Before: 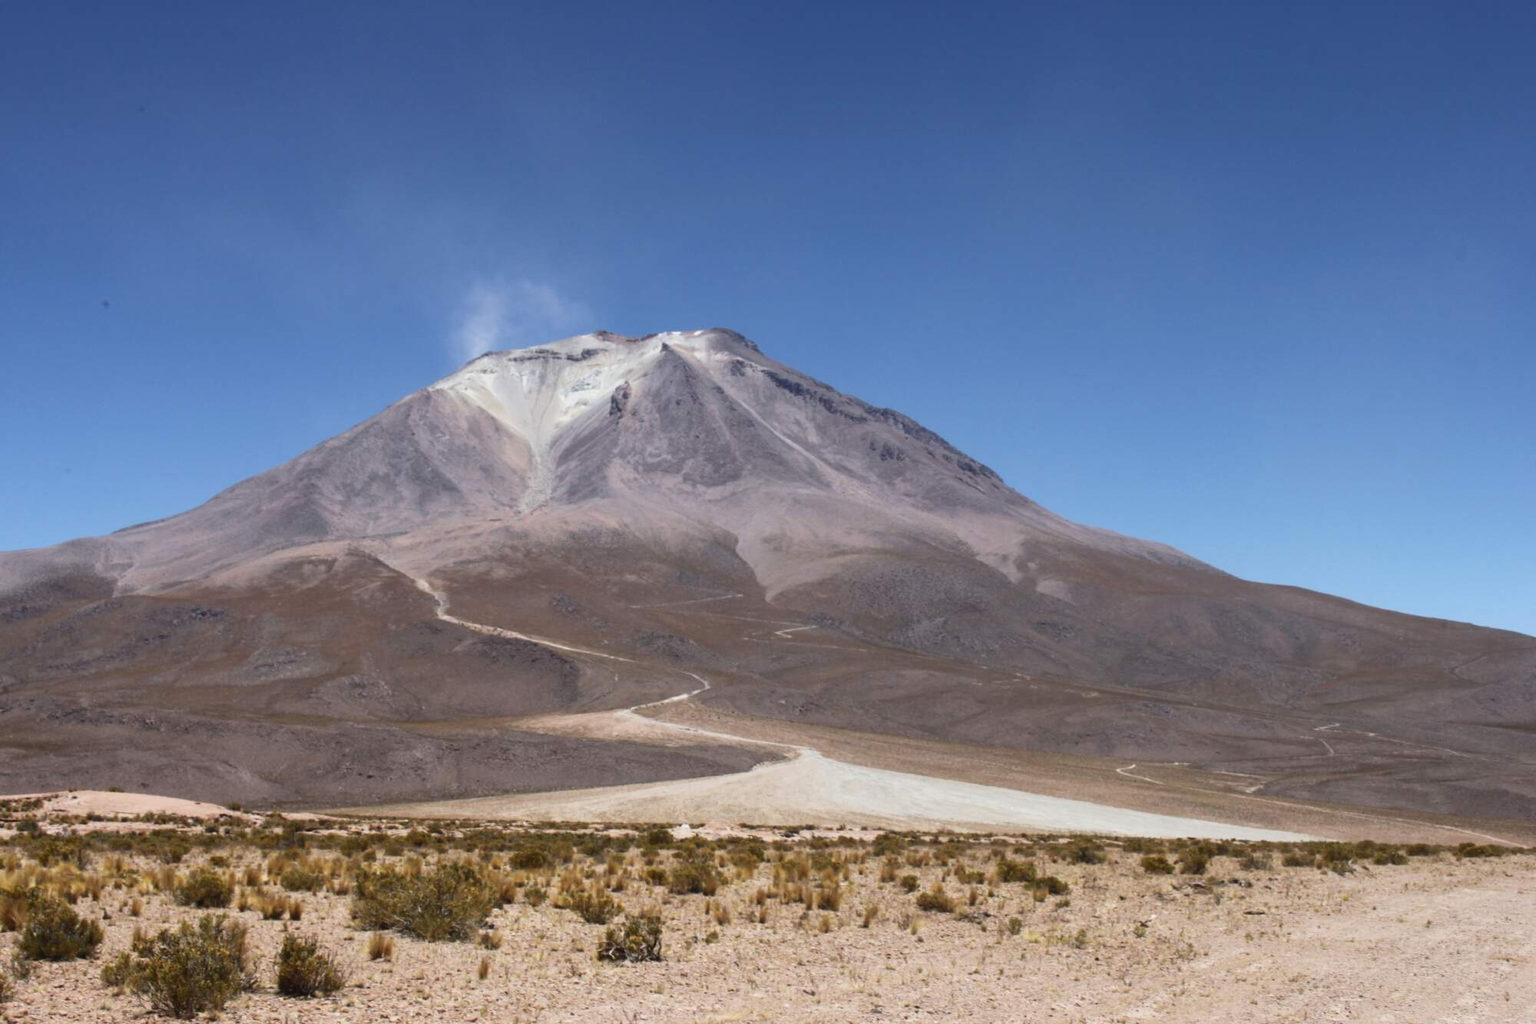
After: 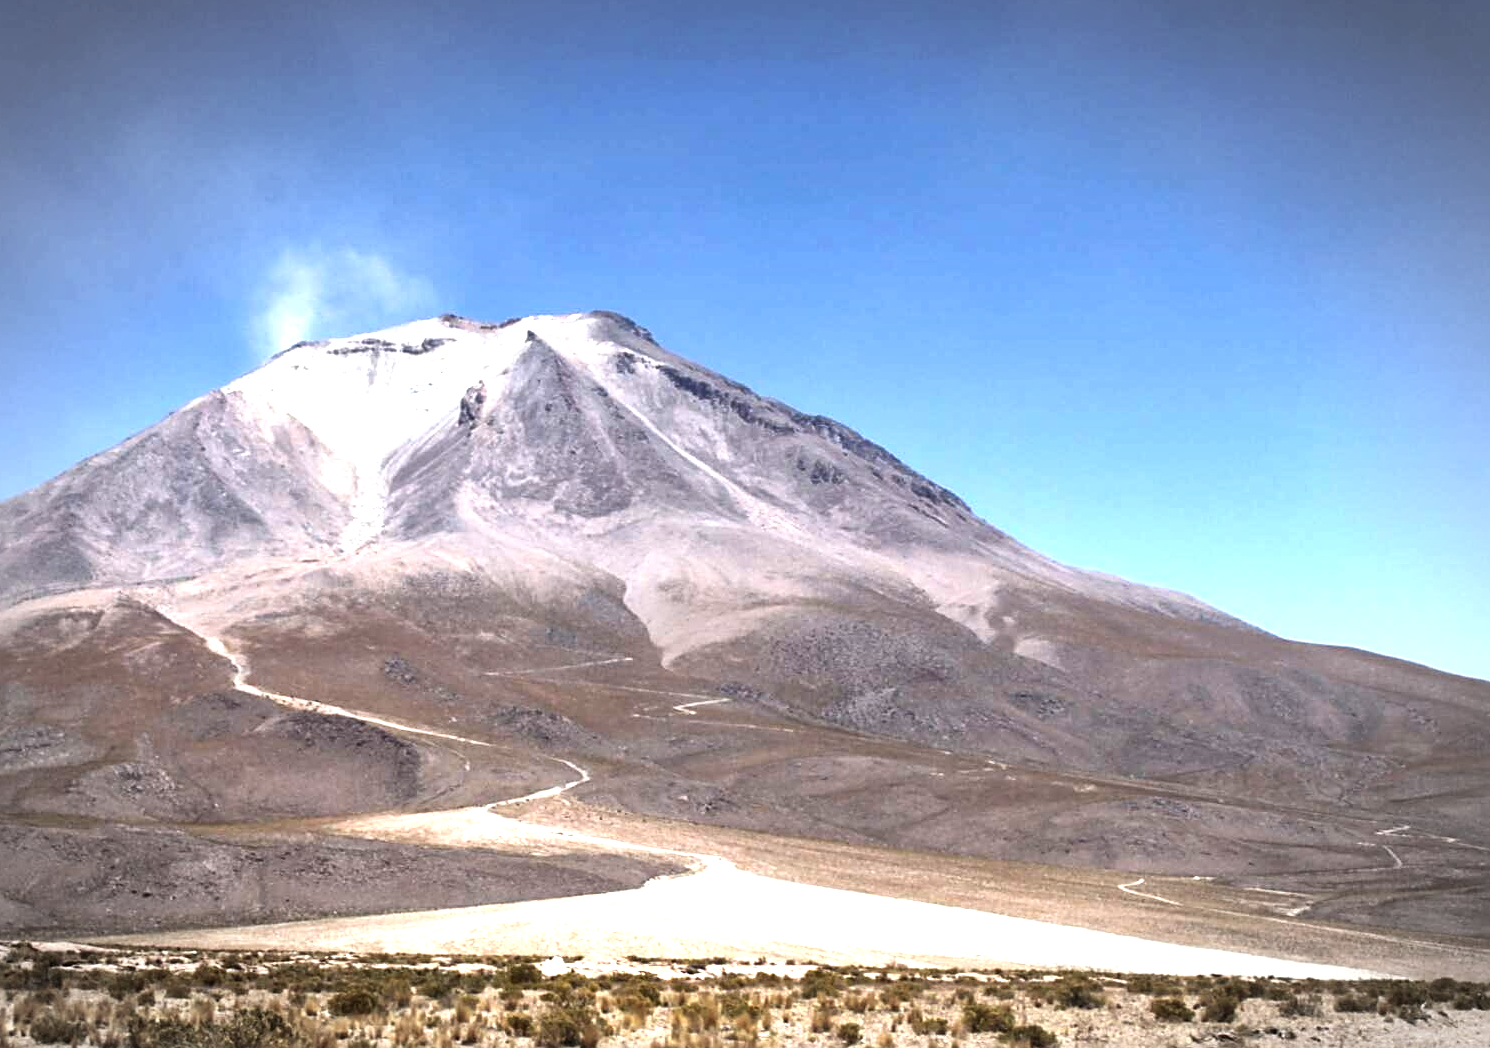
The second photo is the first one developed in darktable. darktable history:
local contrast: mode bilateral grid, contrast 21, coarseness 51, detail 133%, midtone range 0.2
crop: left 16.792%, top 8.738%, right 8.686%, bottom 12.569%
levels: black 8.53%, levels [0.012, 0.367, 0.697]
exposure: exposure -0.071 EV, compensate highlight preservation false
vignetting: automatic ratio true
base curve: curves: ch0 [(0, 0) (0.283, 0.295) (1, 1)], preserve colors none
color balance rgb: perceptual saturation grading › global saturation 0.19%
sharpen: on, module defaults
